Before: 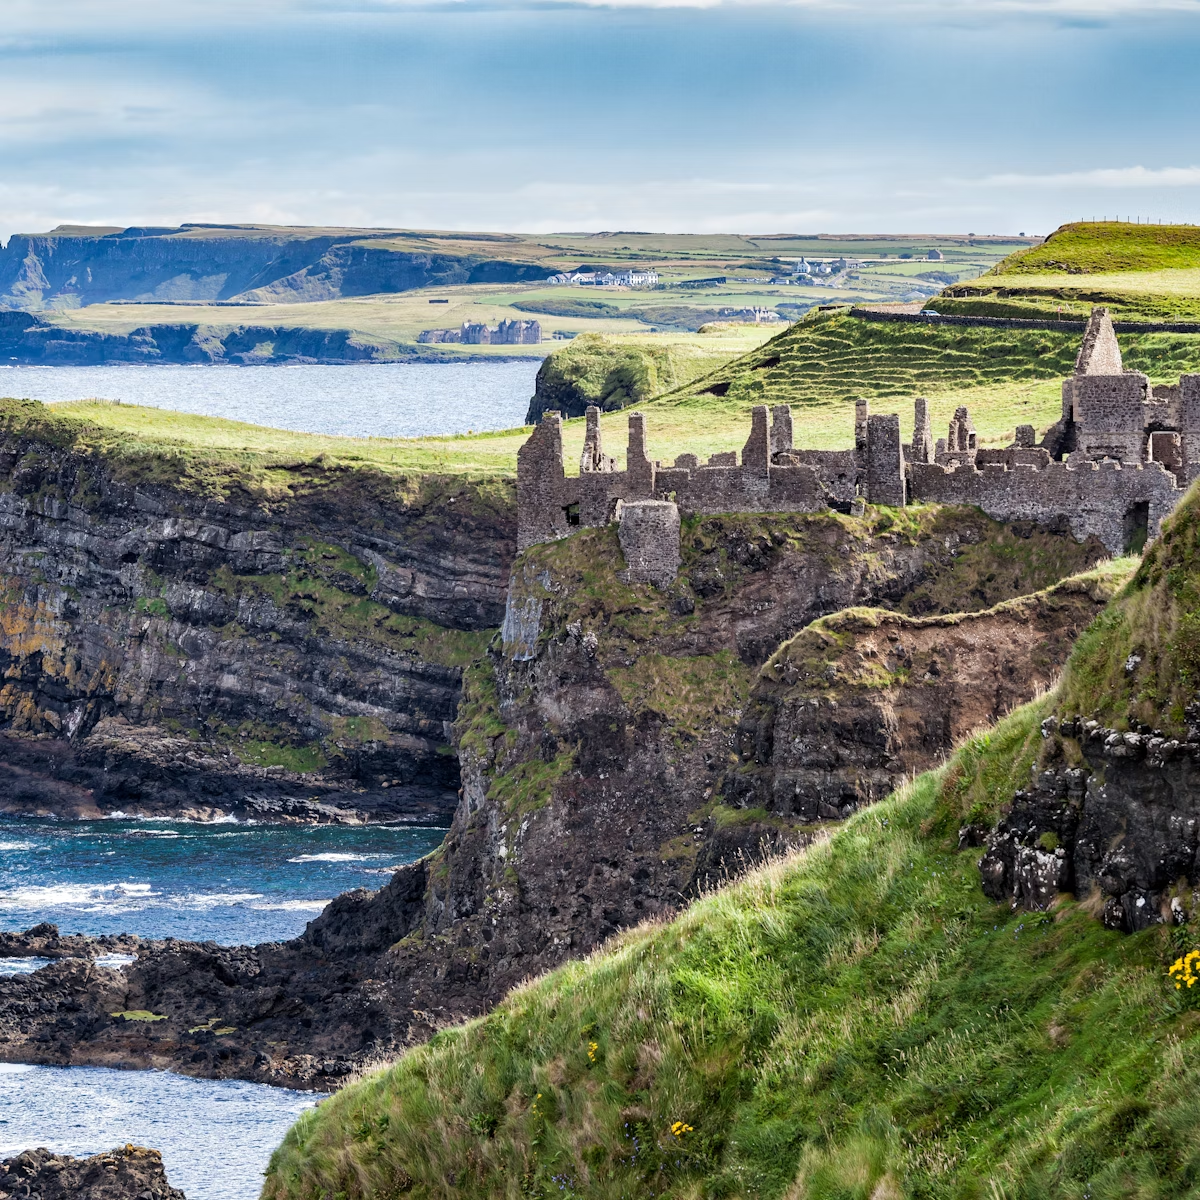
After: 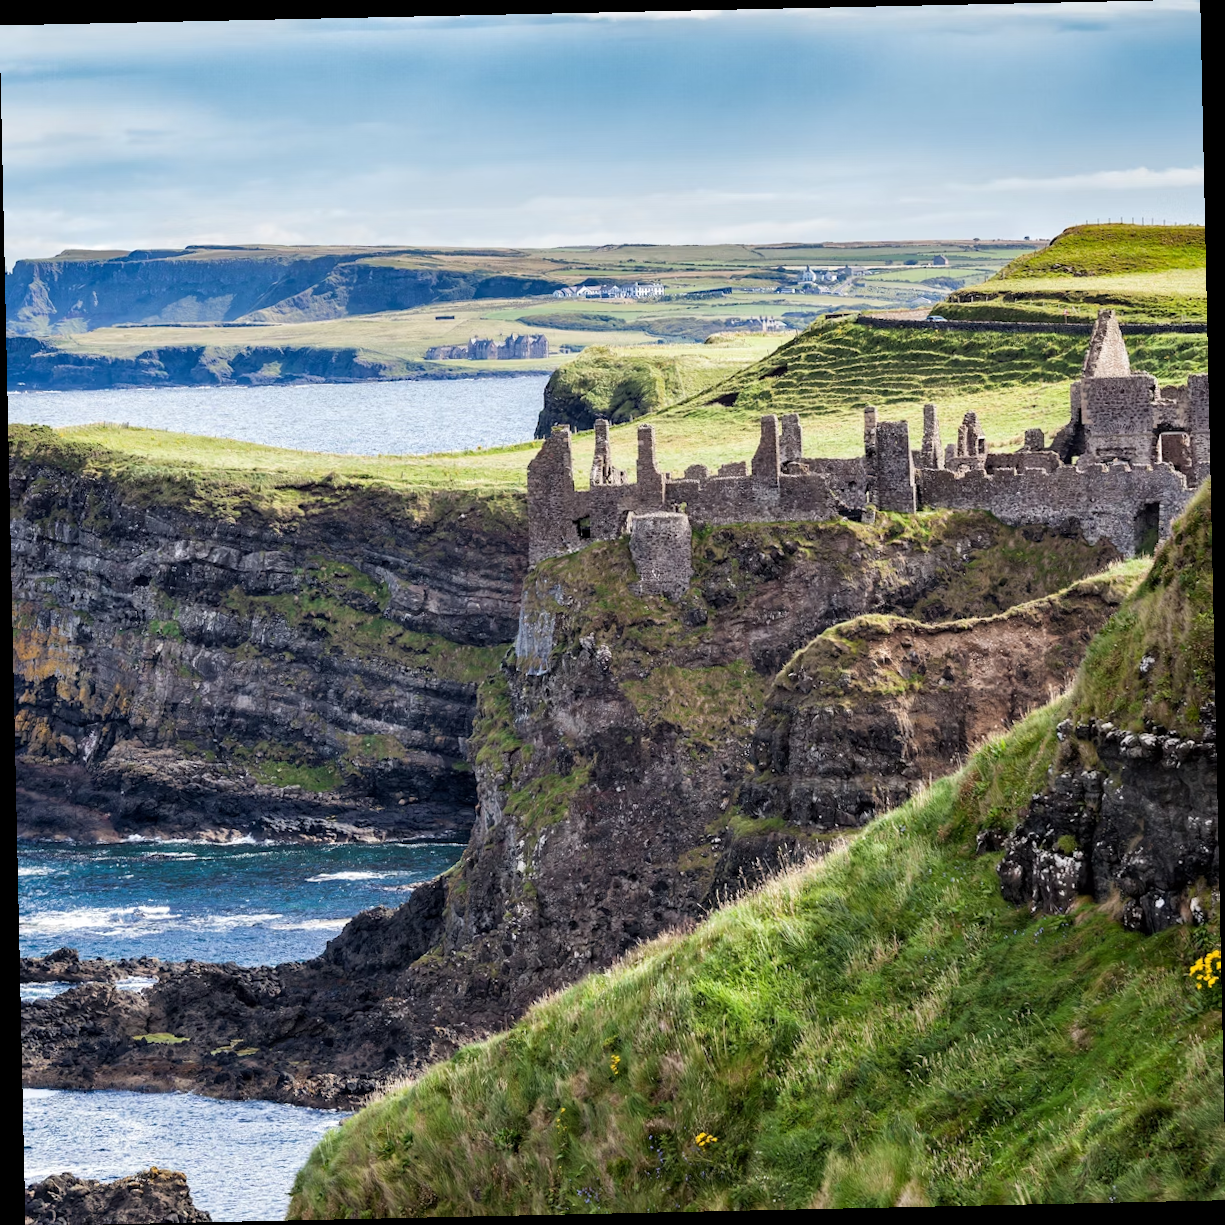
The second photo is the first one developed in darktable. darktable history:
rotate and perspective: rotation -1.24°, automatic cropping off
